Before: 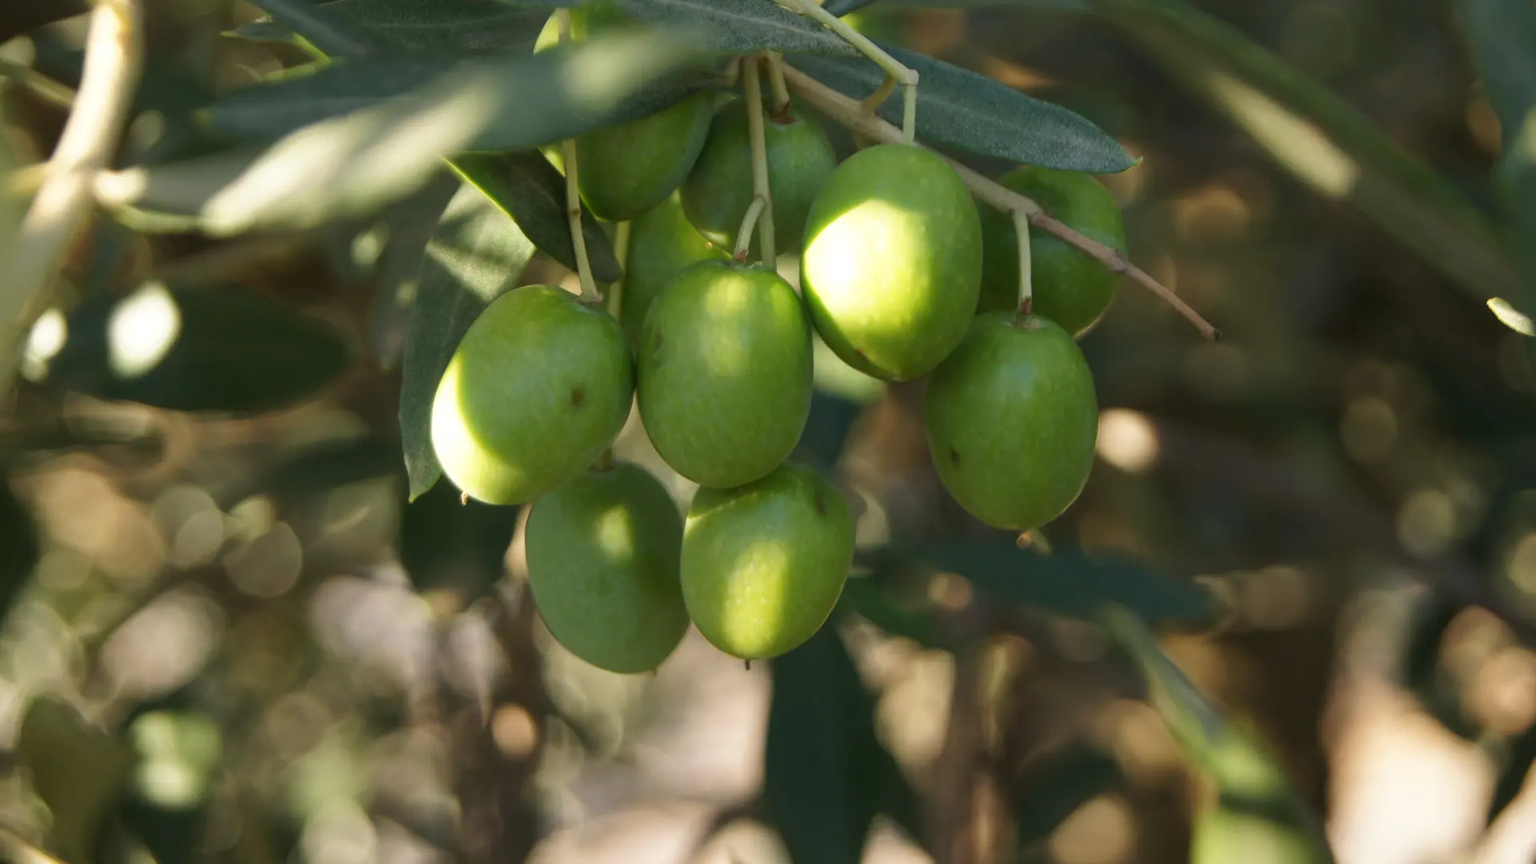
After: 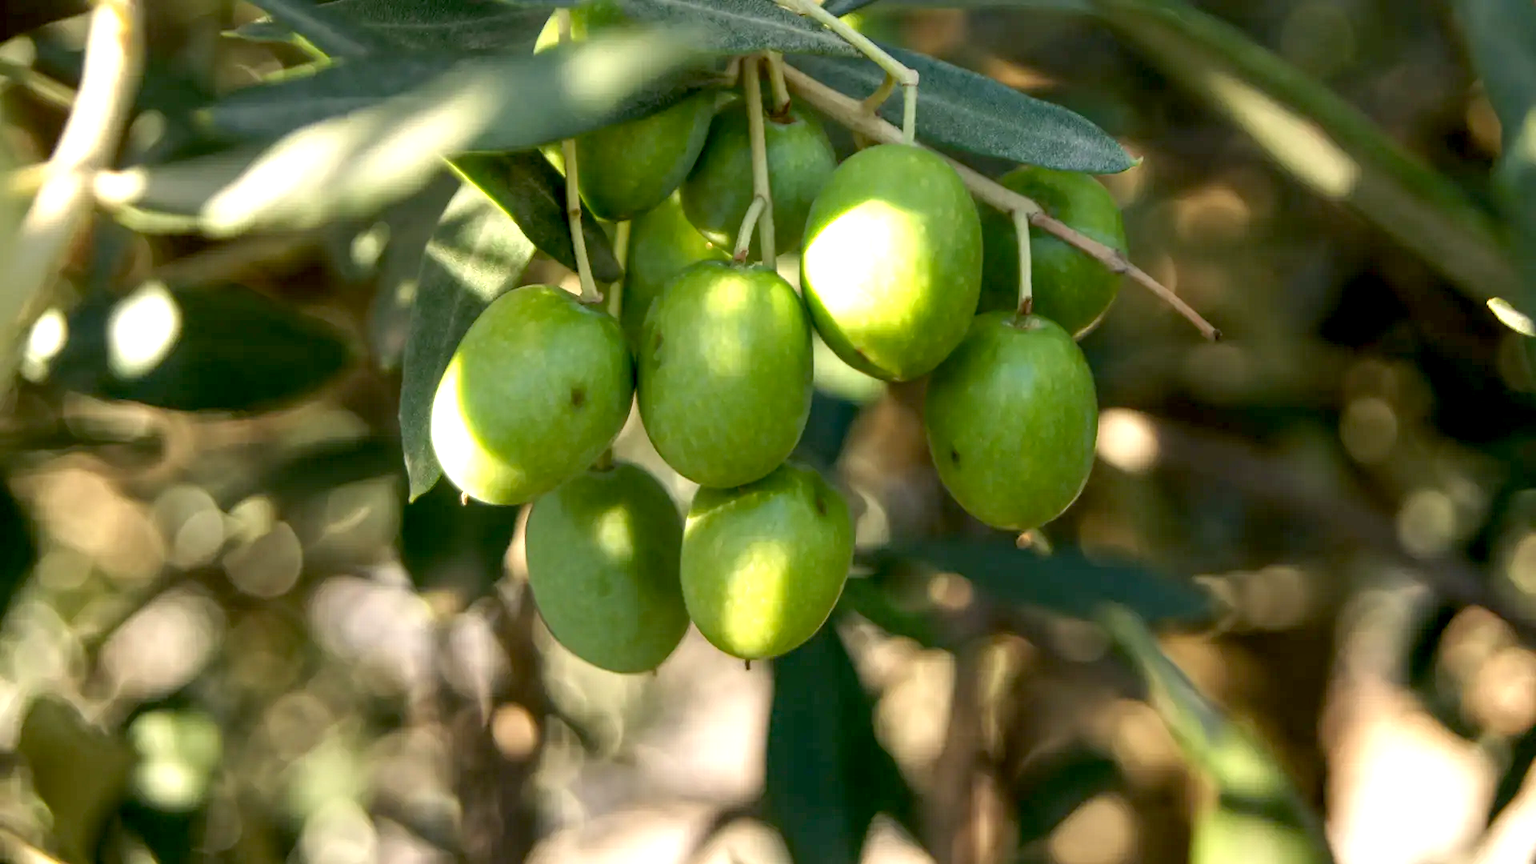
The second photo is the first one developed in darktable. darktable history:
exposure: black level correction 0.012, exposure 0.697 EV, compensate exposure bias true, compensate highlight preservation false
local contrast: on, module defaults
